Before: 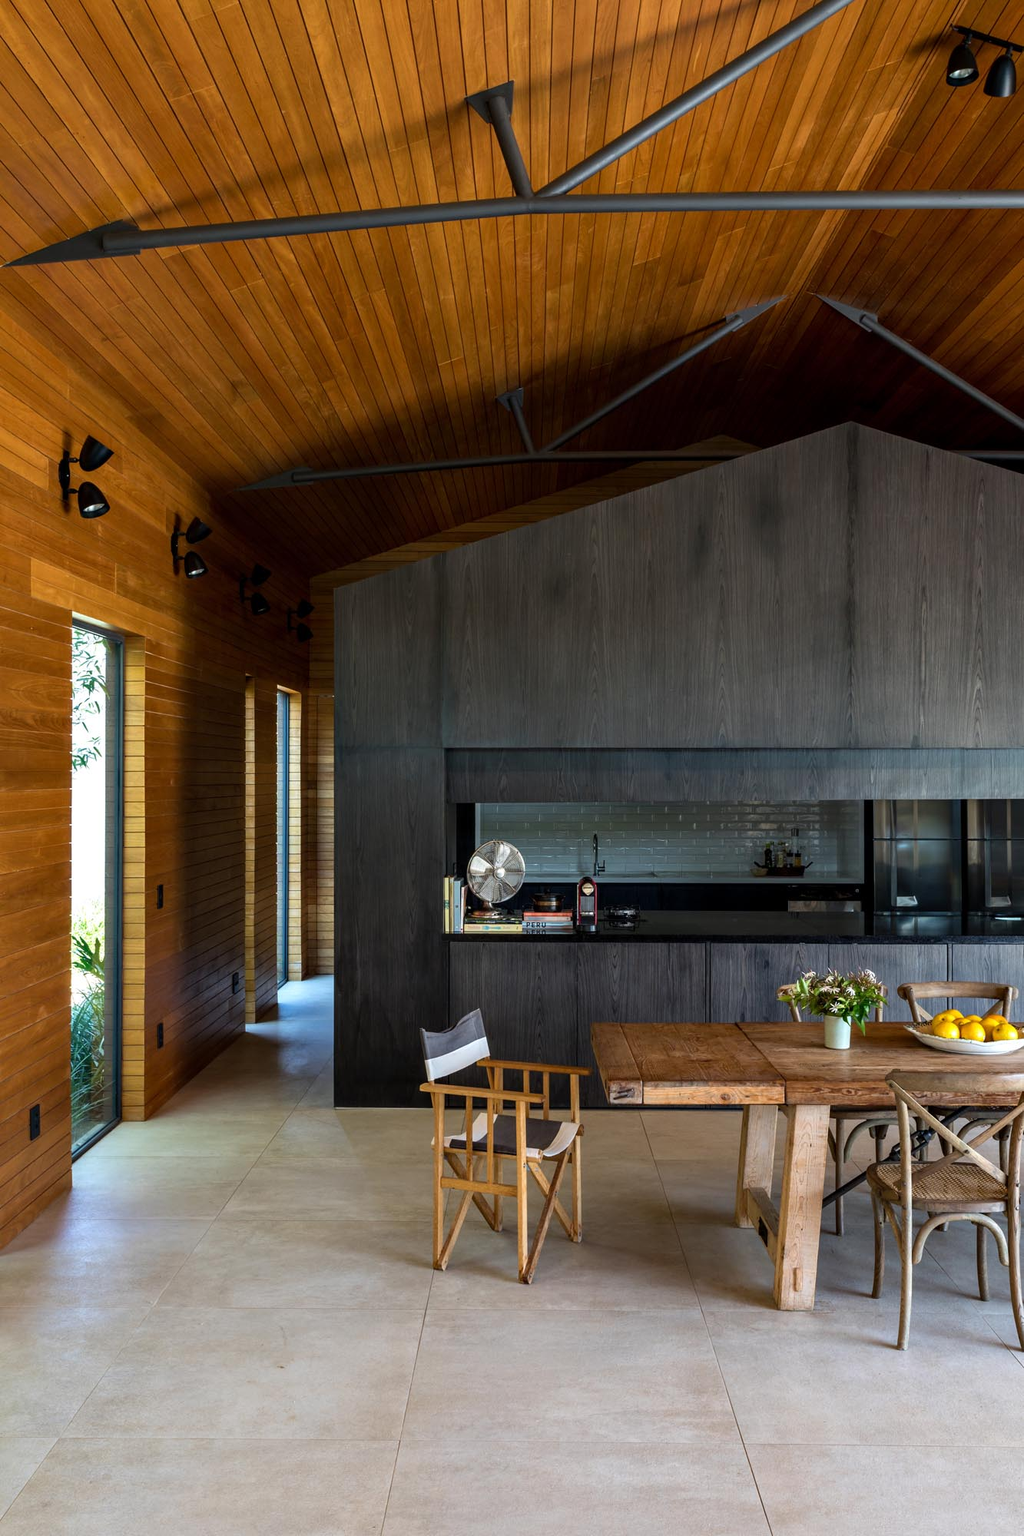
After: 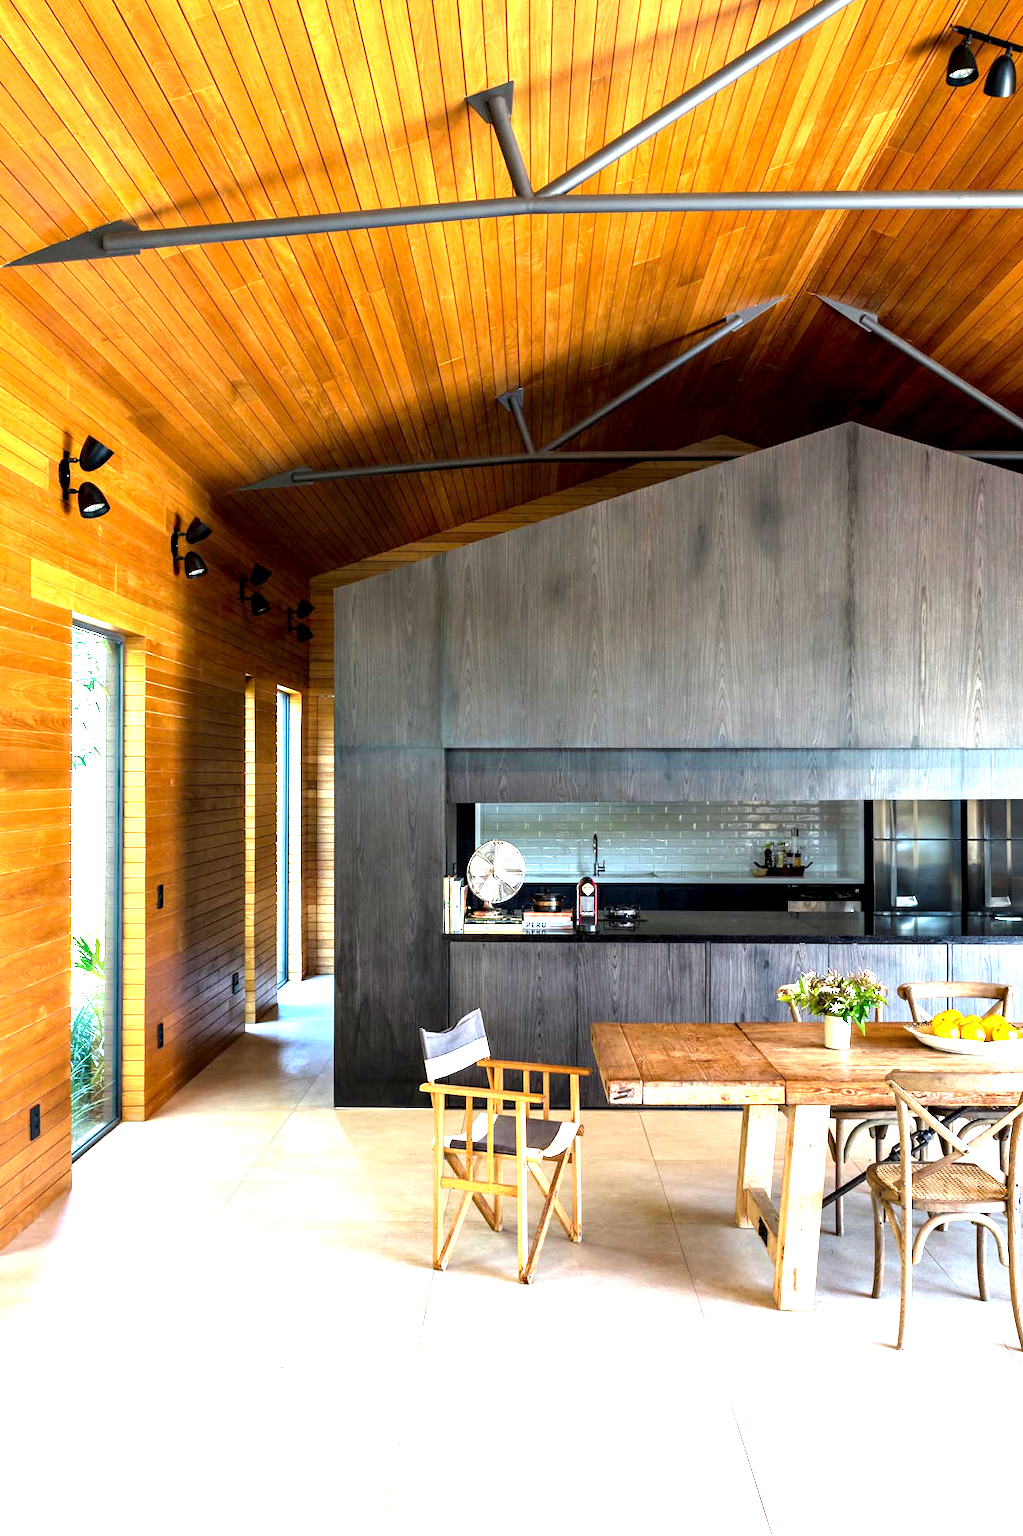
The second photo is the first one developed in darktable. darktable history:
exposure: black level correction 0.001, exposure 1.825 EV, compensate highlight preservation false
tone equalizer: -8 EV -0.401 EV, -7 EV -0.419 EV, -6 EV -0.324 EV, -5 EV -0.182 EV, -3 EV 0.196 EV, -2 EV 0.342 EV, -1 EV 0.402 EV, +0 EV 0.445 EV
